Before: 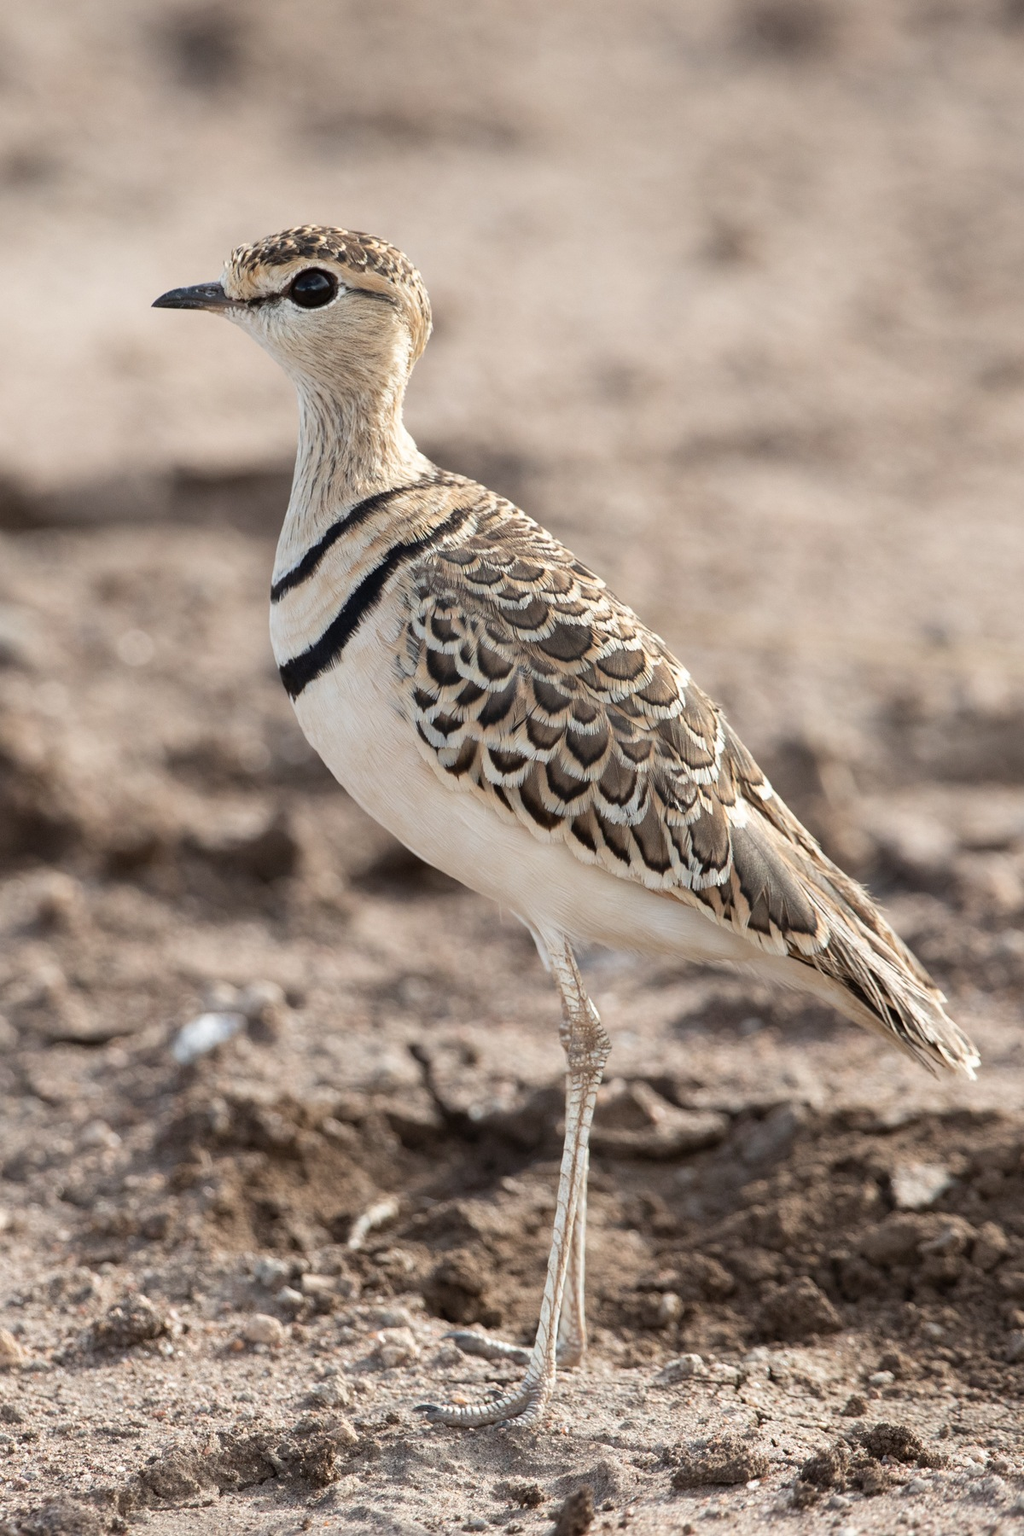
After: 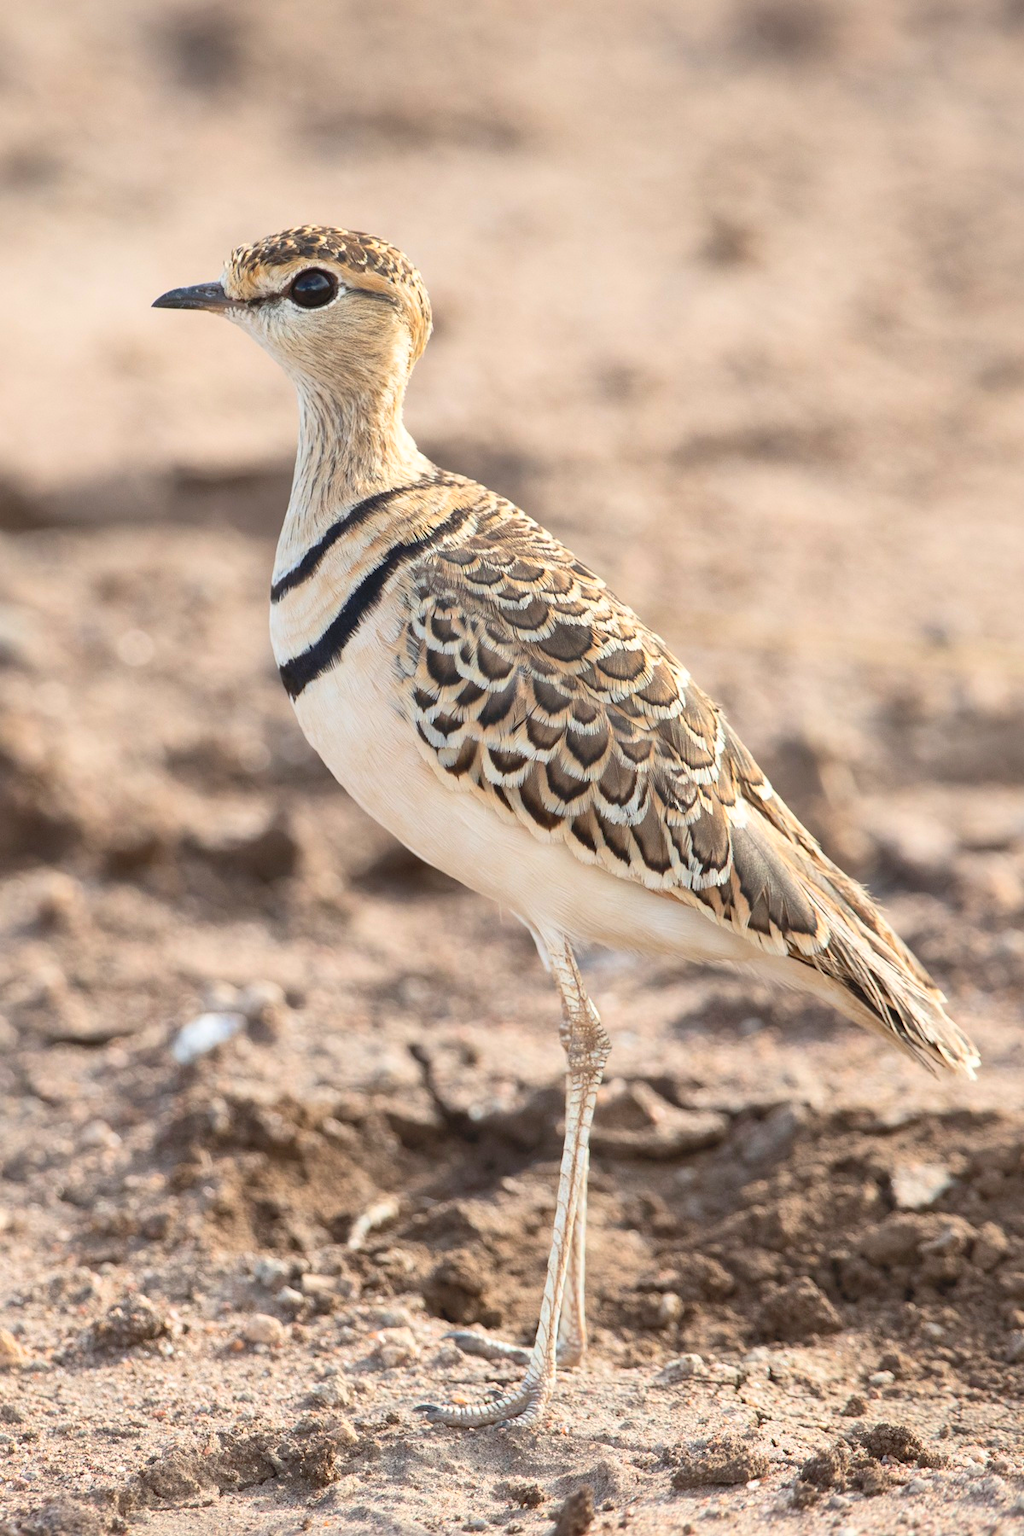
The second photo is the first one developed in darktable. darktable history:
shadows and highlights: on, module defaults
contrast brightness saturation: contrast 0.24, brightness 0.26, saturation 0.39
